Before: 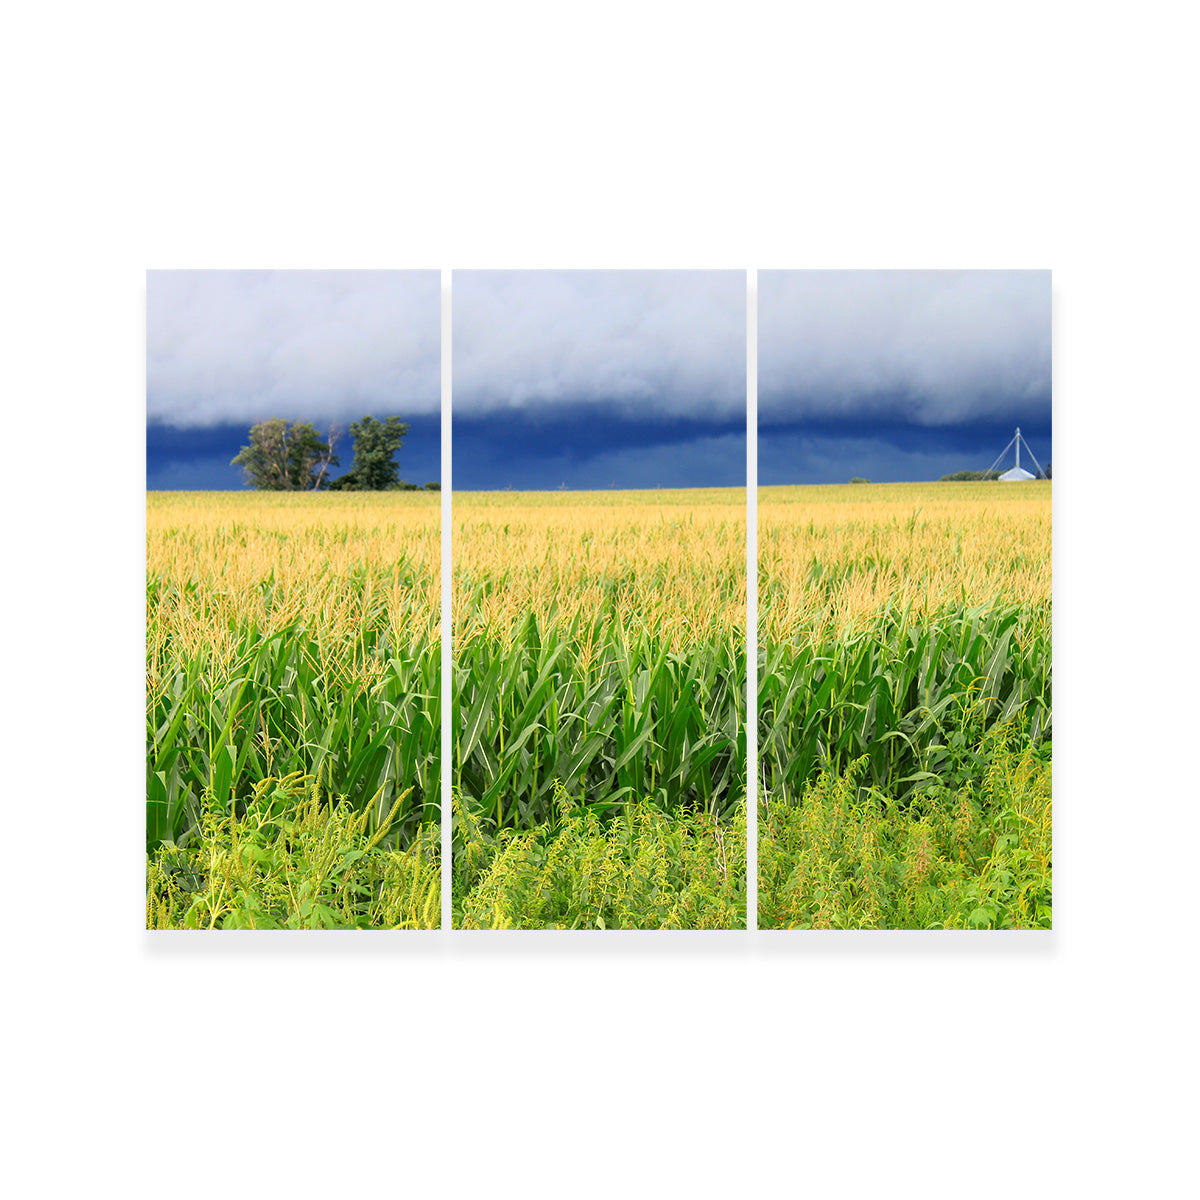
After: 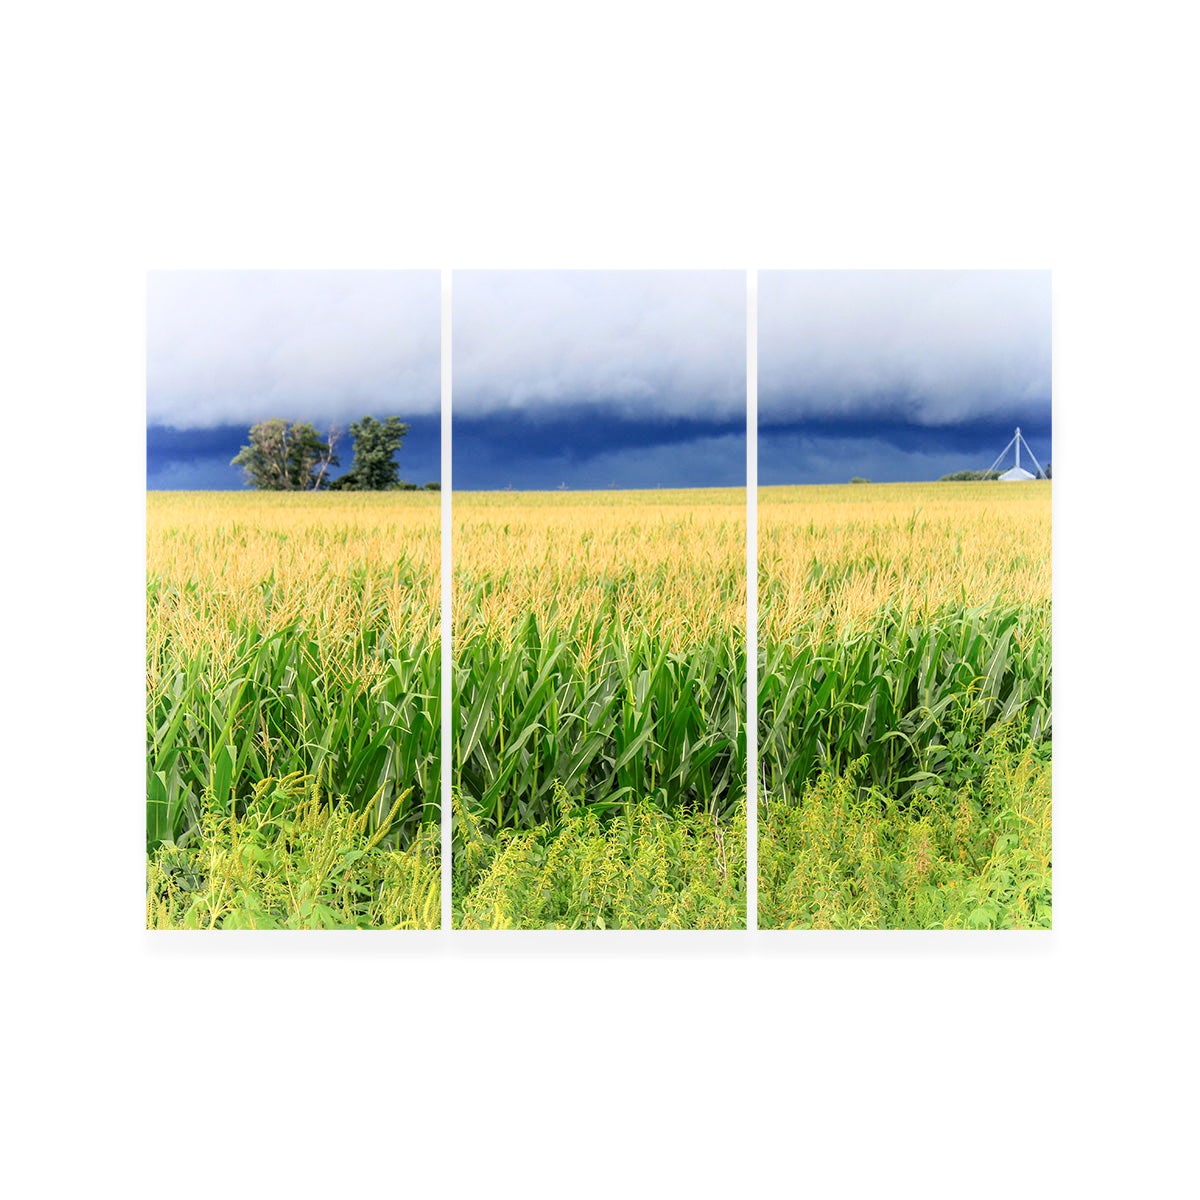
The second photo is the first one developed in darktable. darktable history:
local contrast: on, module defaults
shadows and highlights: shadows -24.79, highlights 50.42, soften with gaussian
